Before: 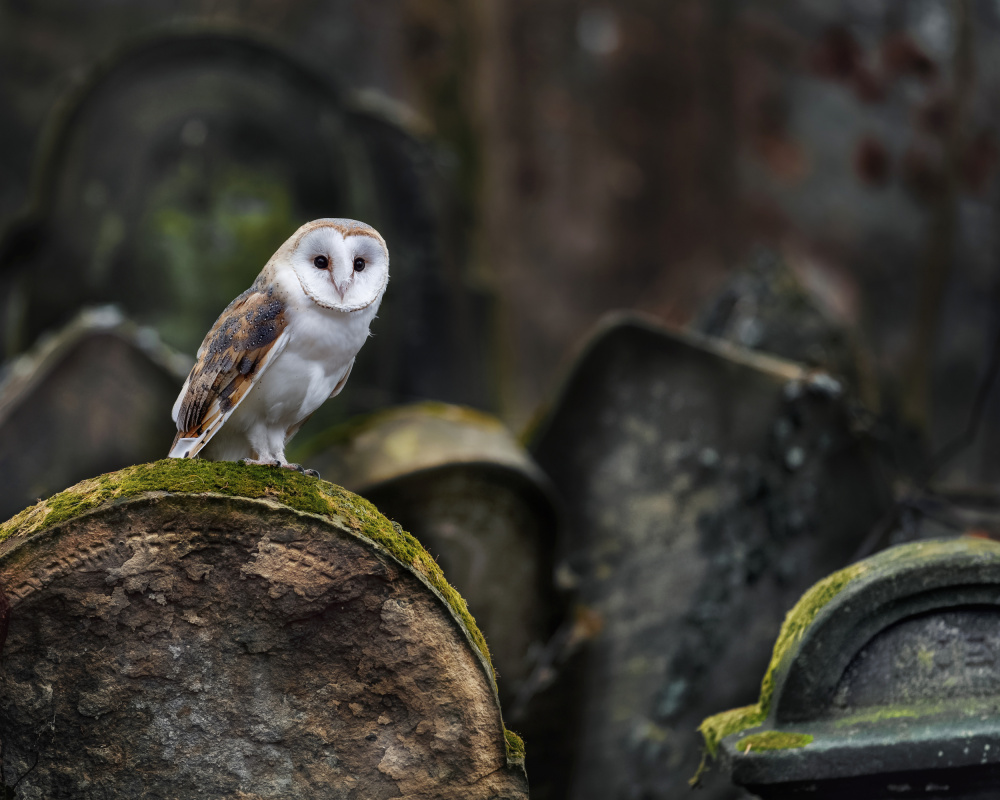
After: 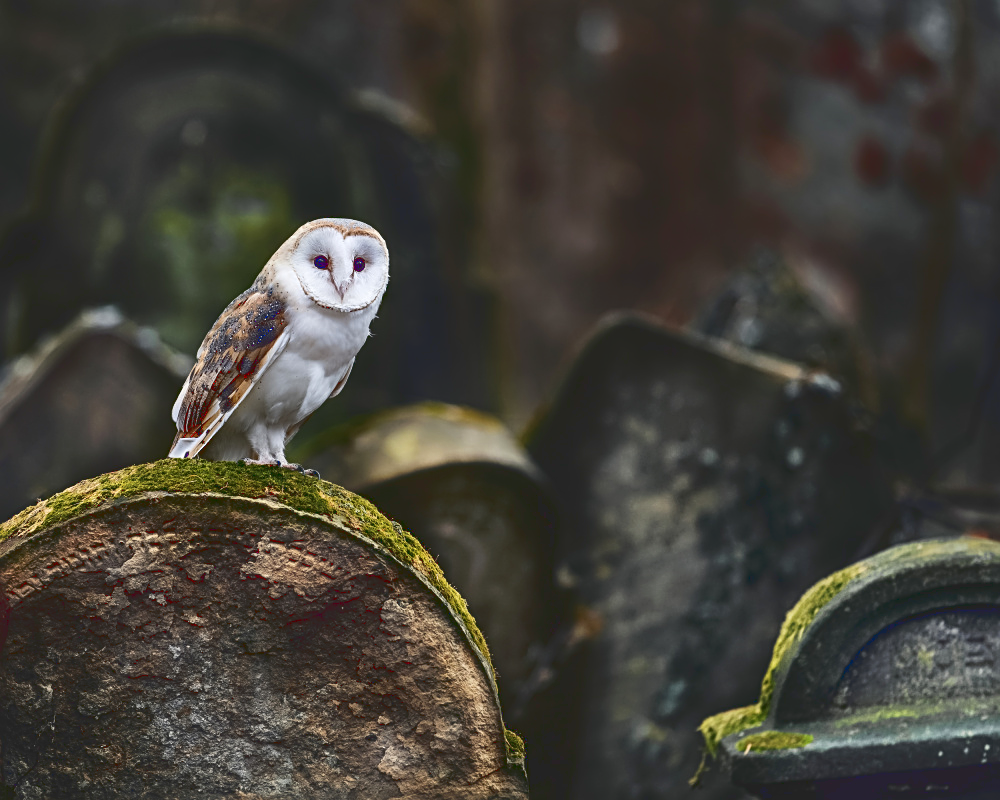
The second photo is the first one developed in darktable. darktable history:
sharpen: radius 2.767
tone curve: curves: ch0 [(0, 0.129) (0.187, 0.207) (0.729, 0.789) (1, 1)], color space Lab, linked channels, preserve colors none
